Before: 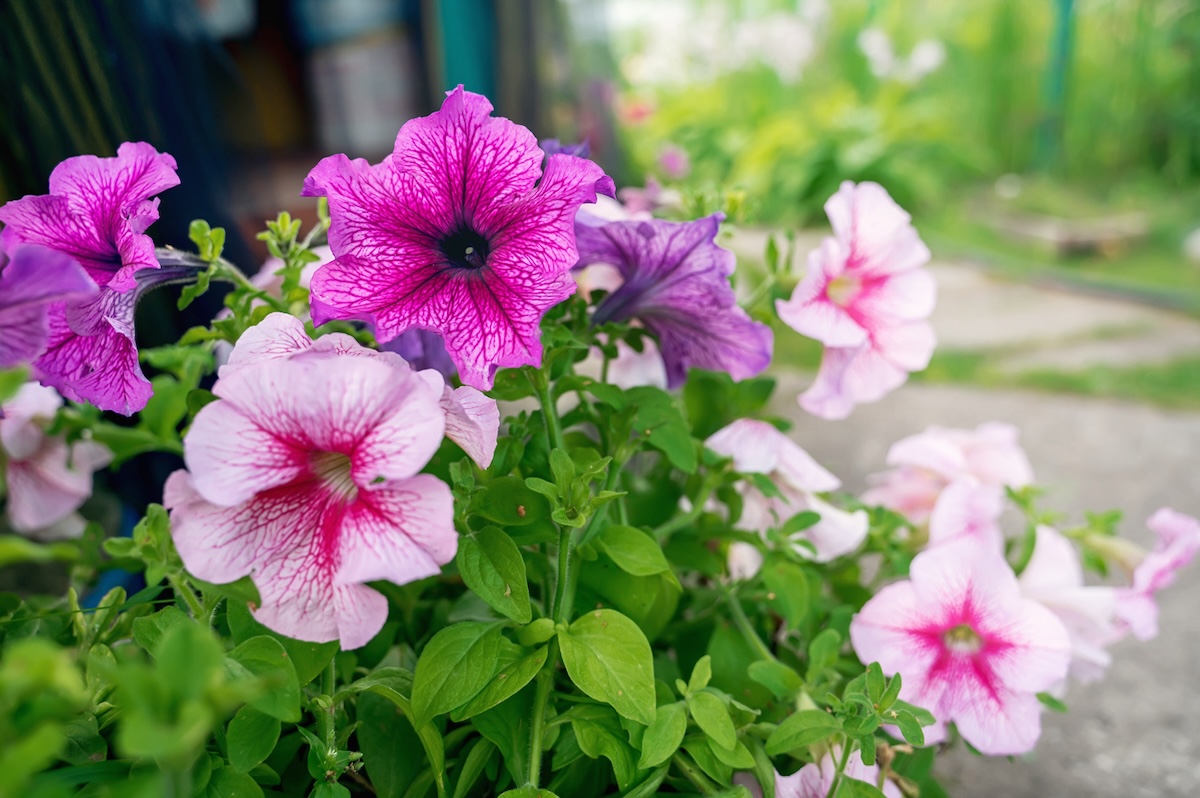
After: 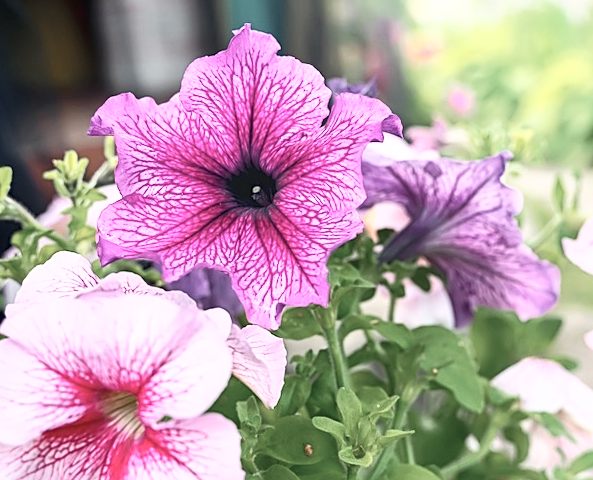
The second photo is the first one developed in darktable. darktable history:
color zones: curves: ch0 [(0, 0.65) (0.096, 0.644) (0.221, 0.539) (0.429, 0.5) (0.571, 0.5) (0.714, 0.5) (0.857, 0.5) (1, 0.65)]; ch1 [(0, 0.5) (0.143, 0.5) (0.257, -0.002) (0.429, 0.04) (0.571, -0.001) (0.714, -0.015) (0.857, 0.024) (1, 0.5)], mix -62.75%
tone curve: curves: ch0 [(0, 0) (0.003, 0.01) (0.011, 0.017) (0.025, 0.035) (0.044, 0.068) (0.069, 0.109) (0.1, 0.144) (0.136, 0.185) (0.177, 0.231) (0.224, 0.279) (0.277, 0.346) (0.335, 0.42) (0.399, 0.5) (0.468, 0.603) (0.543, 0.712) (0.623, 0.808) (0.709, 0.883) (0.801, 0.957) (0.898, 0.993) (1, 1)], color space Lab, independent channels, preserve colors none
crop: left 17.797%, top 7.686%, right 32.712%, bottom 32.059%
sharpen: on, module defaults
